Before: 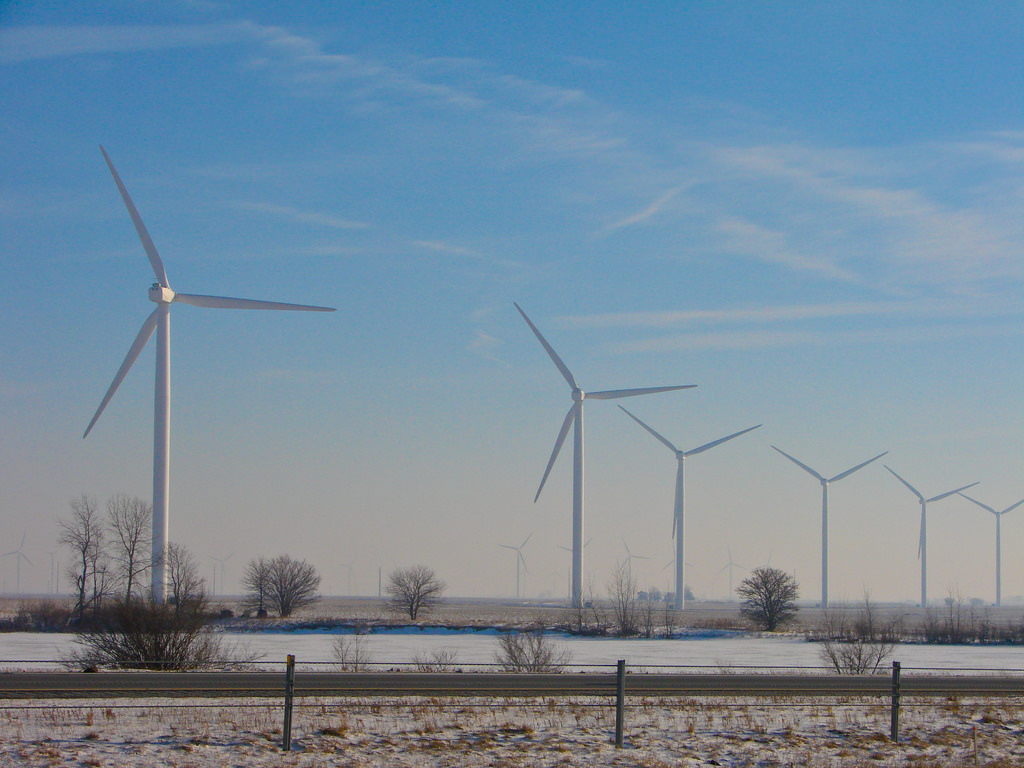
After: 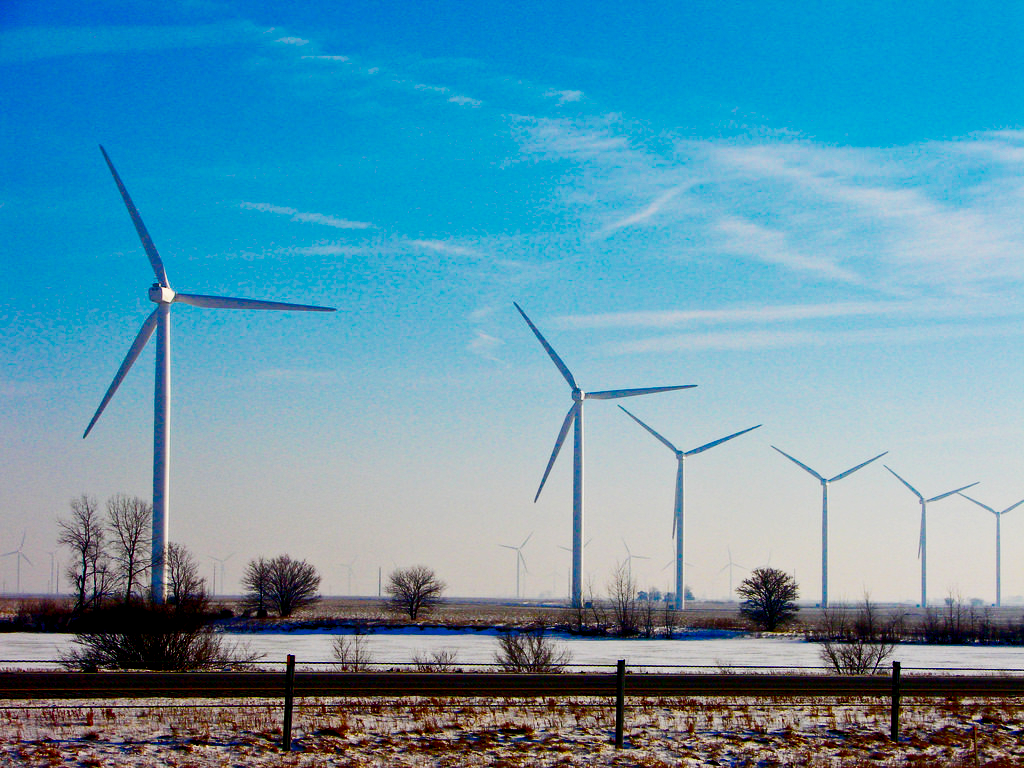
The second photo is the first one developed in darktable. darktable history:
rgb levels: levels [[0.029, 0.461, 0.922], [0, 0.5, 1], [0, 0.5, 1]]
contrast brightness saturation: brightness -1, saturation 1
base curve: curves: ch0 [(0, 0) (0.012, 0.01) (0.073, 0.168) (0.31, 0.711) (0.645, 0.957) (1, 1)], preserve colors none
